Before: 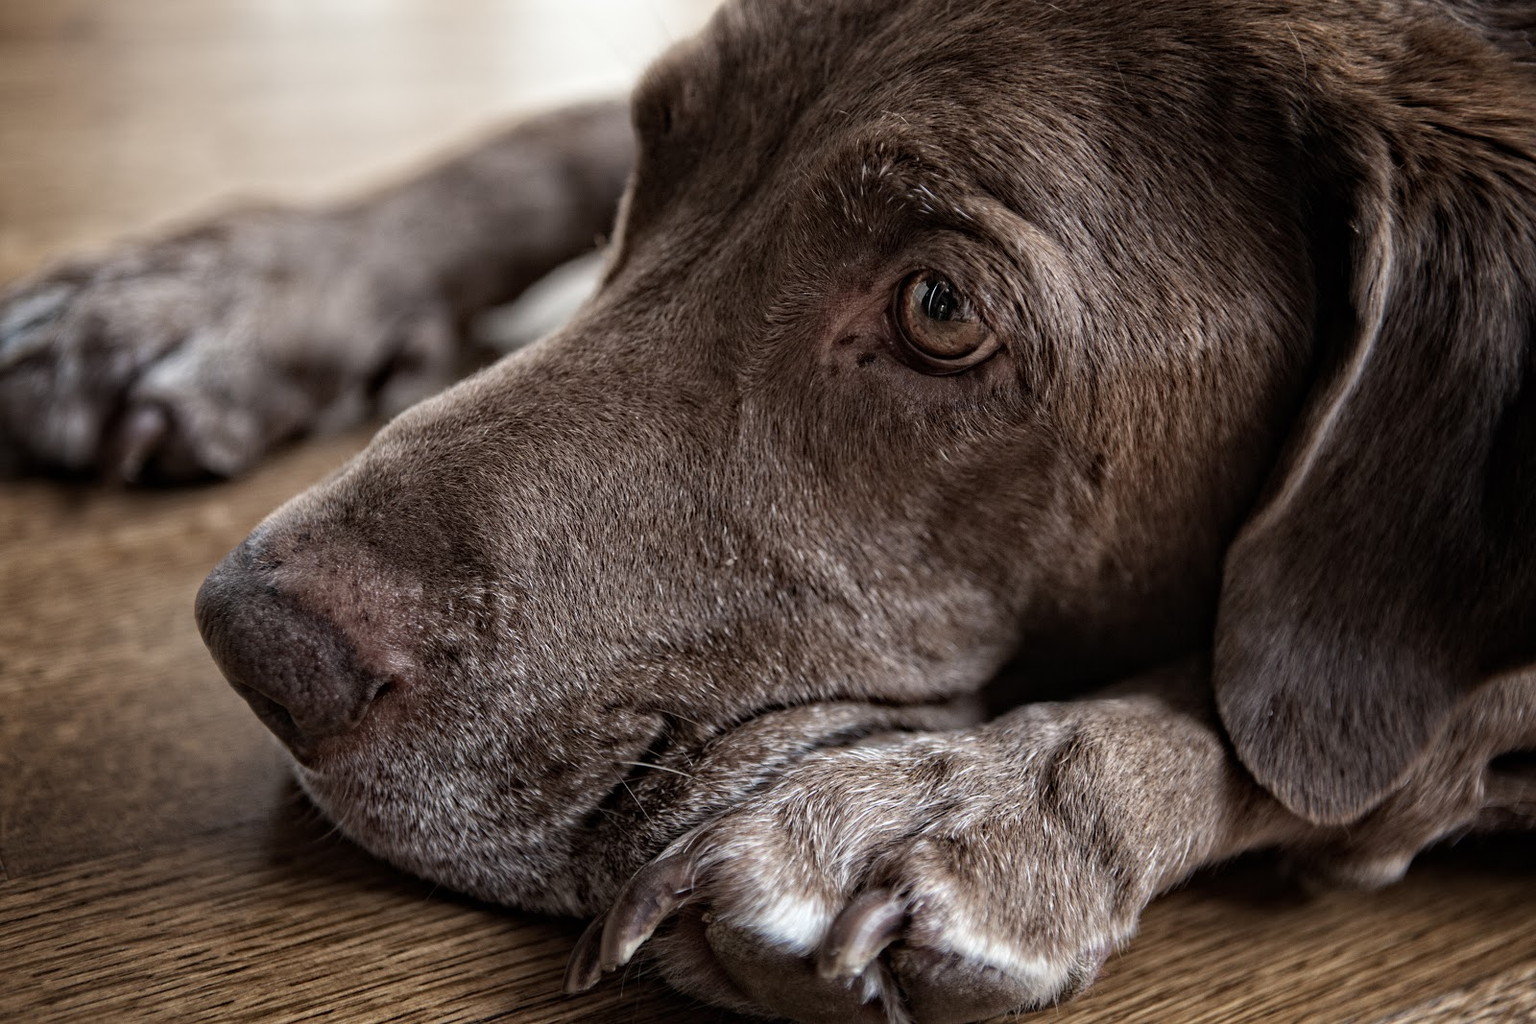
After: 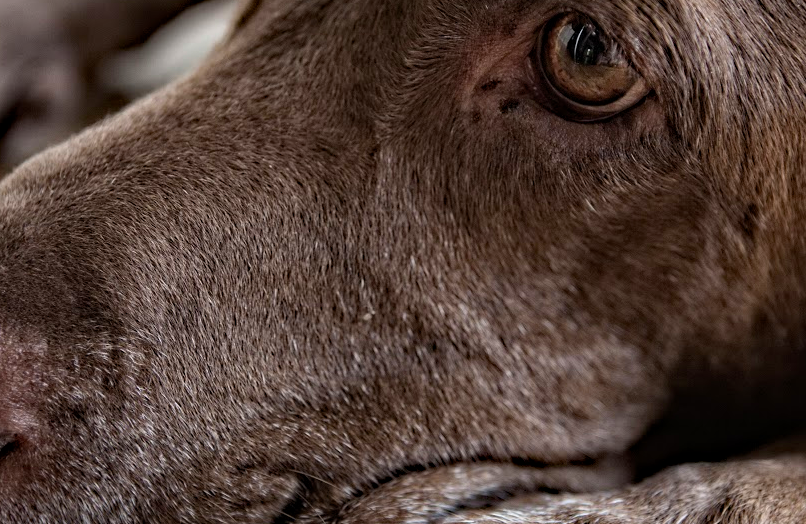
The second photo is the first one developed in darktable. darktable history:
crop: left 24.586%, top 25.242%, right 24.98%, bottom 25.567%
haze removal: compatibility mode true, adaptive false
exposure: exposure -0.155 EV, compensate highlight preservation false
color balance rgb: perceptual saturation grading › global saturation 25.421%, global vibrance 24.085%
